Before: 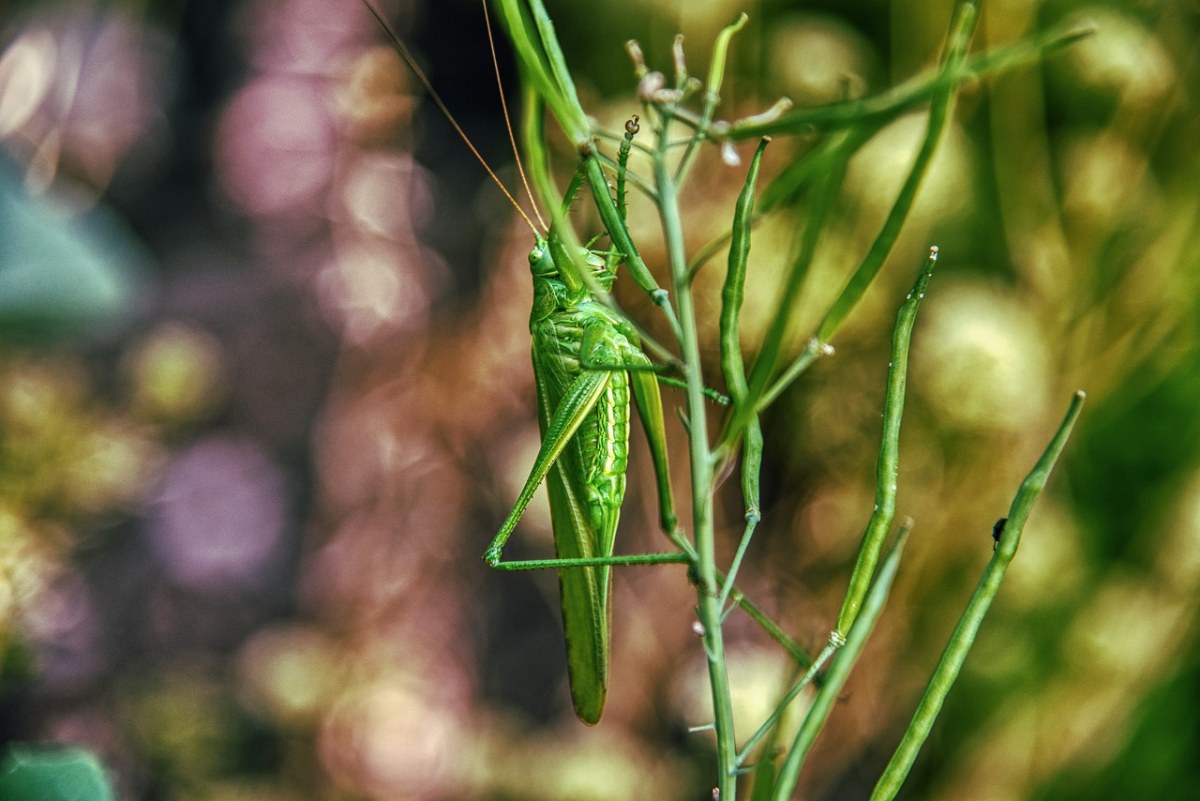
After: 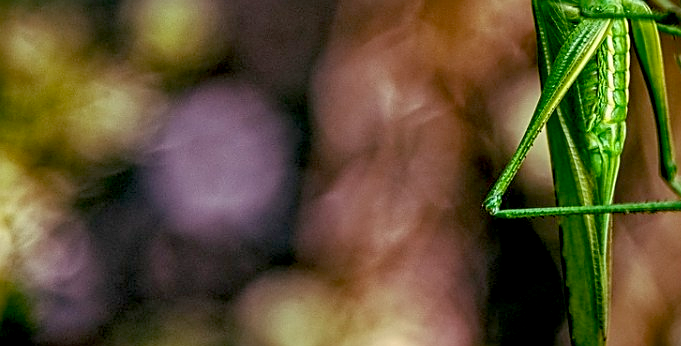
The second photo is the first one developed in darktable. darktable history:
exposure: black level correction 0.027, exposure -0.082 EV, compensate highlight preservation false
crop: top 44.033%, right 43.19%, bottom 12.73%
sharpen: on, module defaults
